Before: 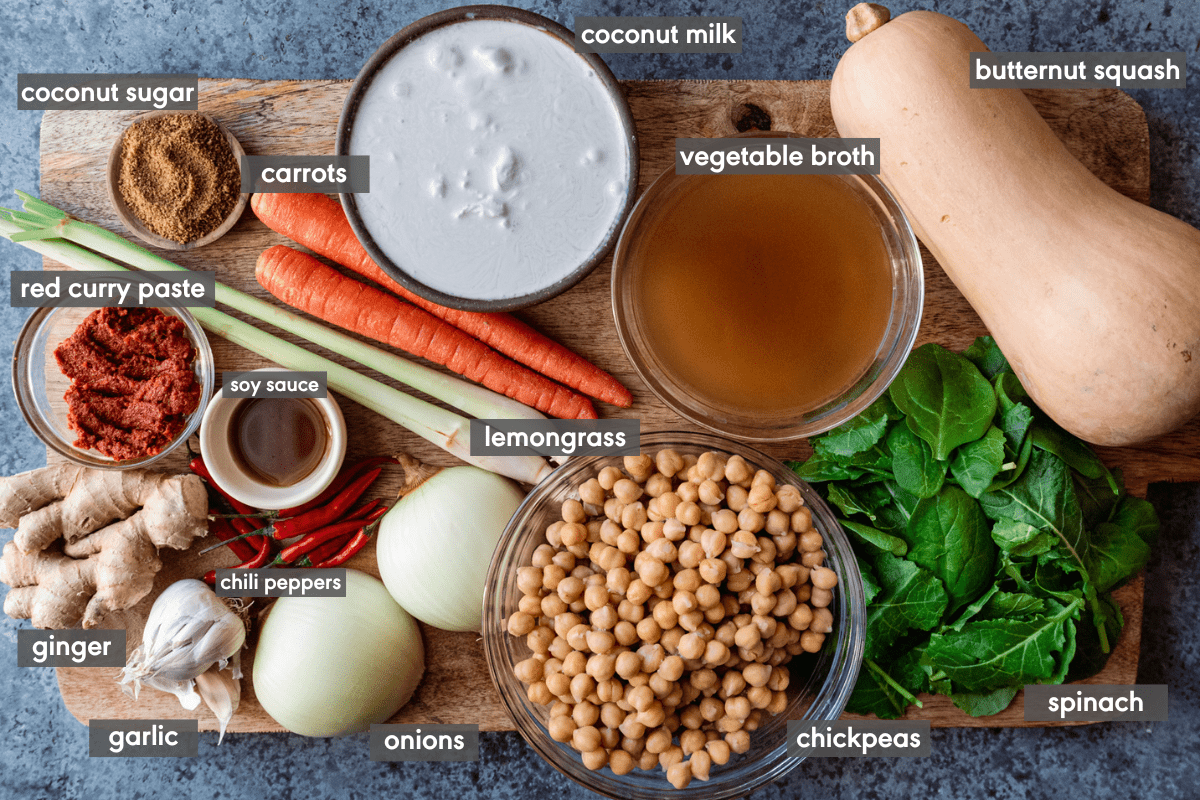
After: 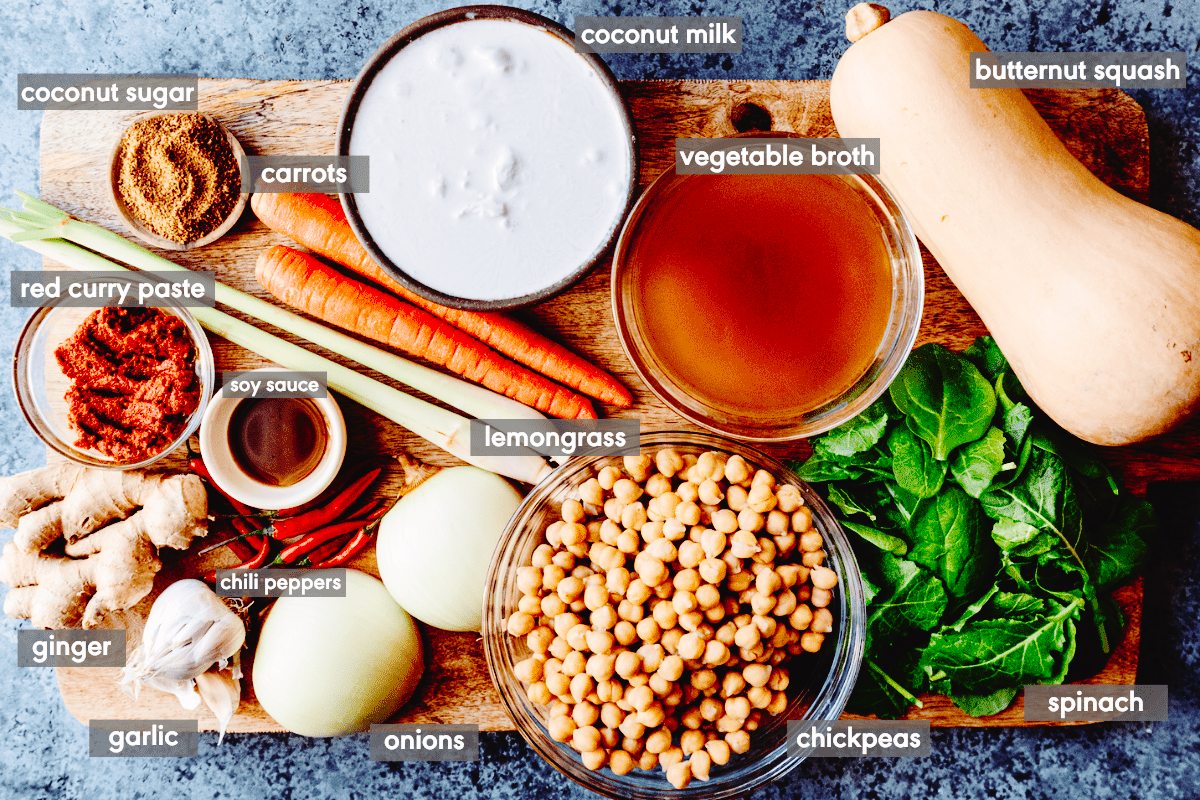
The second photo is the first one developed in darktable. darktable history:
tone curve: curves: ch0 [(0, 0.024) (0.119, 0.146) (0.474, 0.485) (0.718, 0.739) (0.817, 0.839) (1, 0.998)]; ch1 [(0, 0) (0.377, 0.416) (0.439, 0.451) (0.477, 0.477) (0.501, 0.503) (0.538, 0.544) (0.58, 0.602) (0.664, 0.676) (0.783, 0.804) (1, 1)]; ch2 [(0, 0) (0.38, 0.405) (0.463, 0.456) (0.498, 0.497) (0.524, 0.535) (0.578, 0.576) (0.648, 0.665) (1, 1)], color space Lab, independent channels, preserve colors none
base curve: curves: ch0 [(0, 0) (0.036, 0.01) (0.123, 0.254) (0.258, 0.504) (0.507, 0.748) (1, 1)], preserve colors none
